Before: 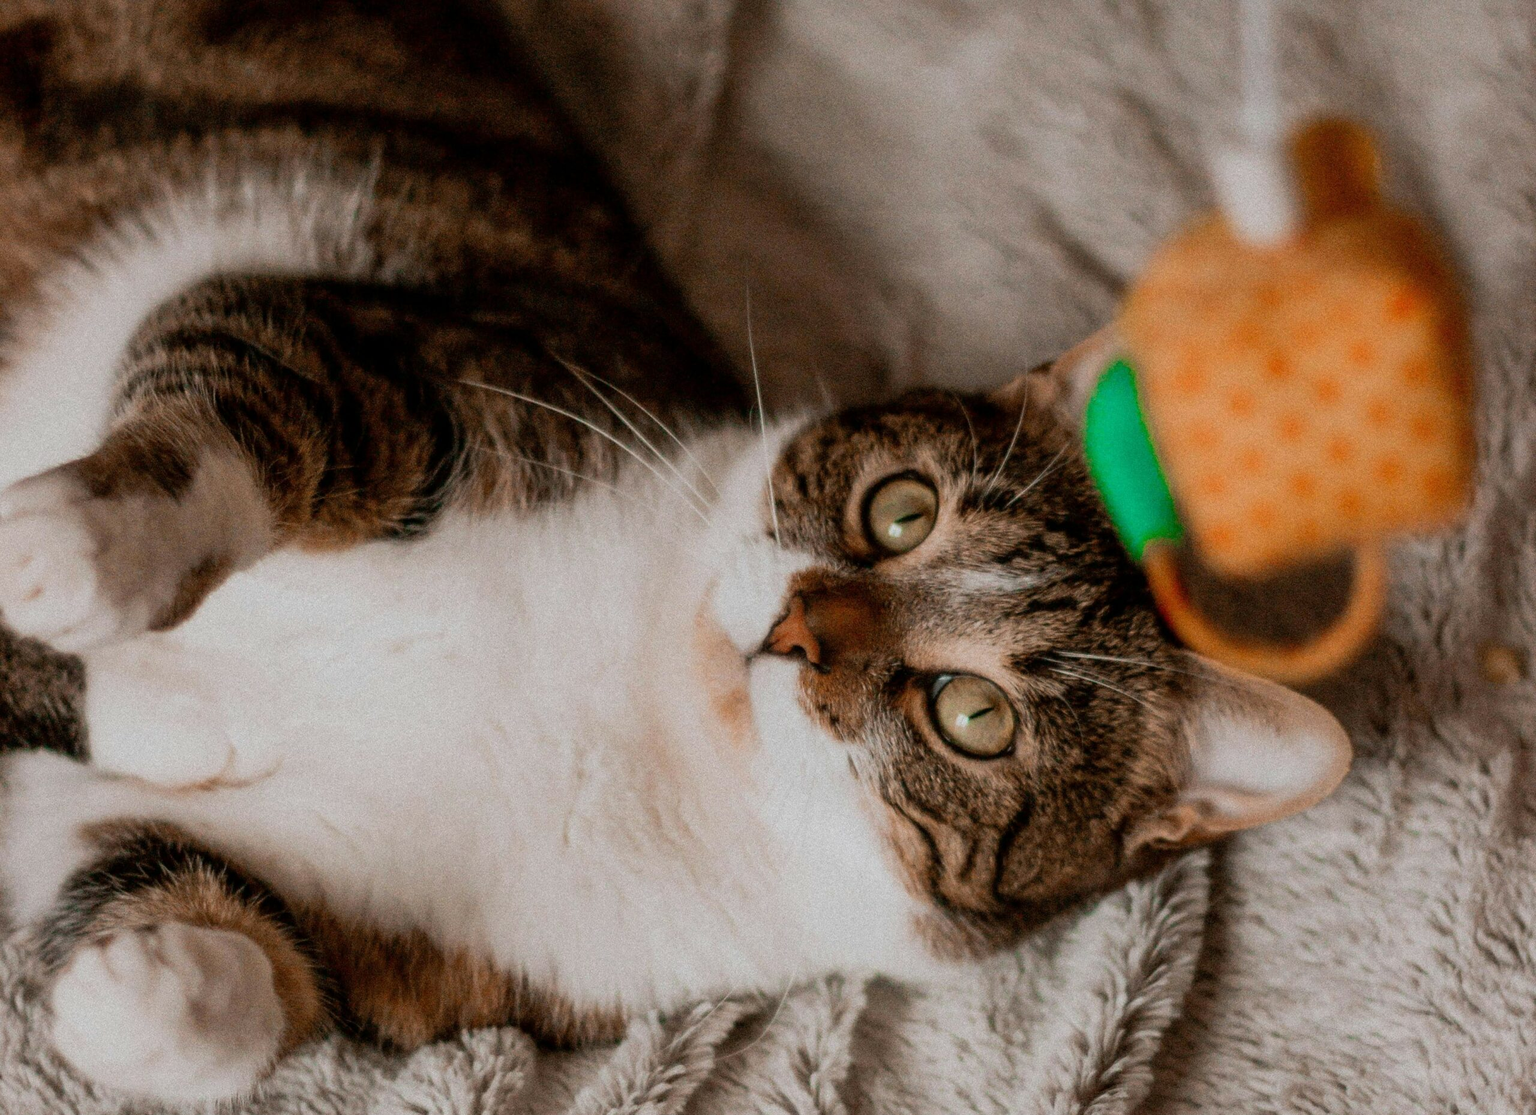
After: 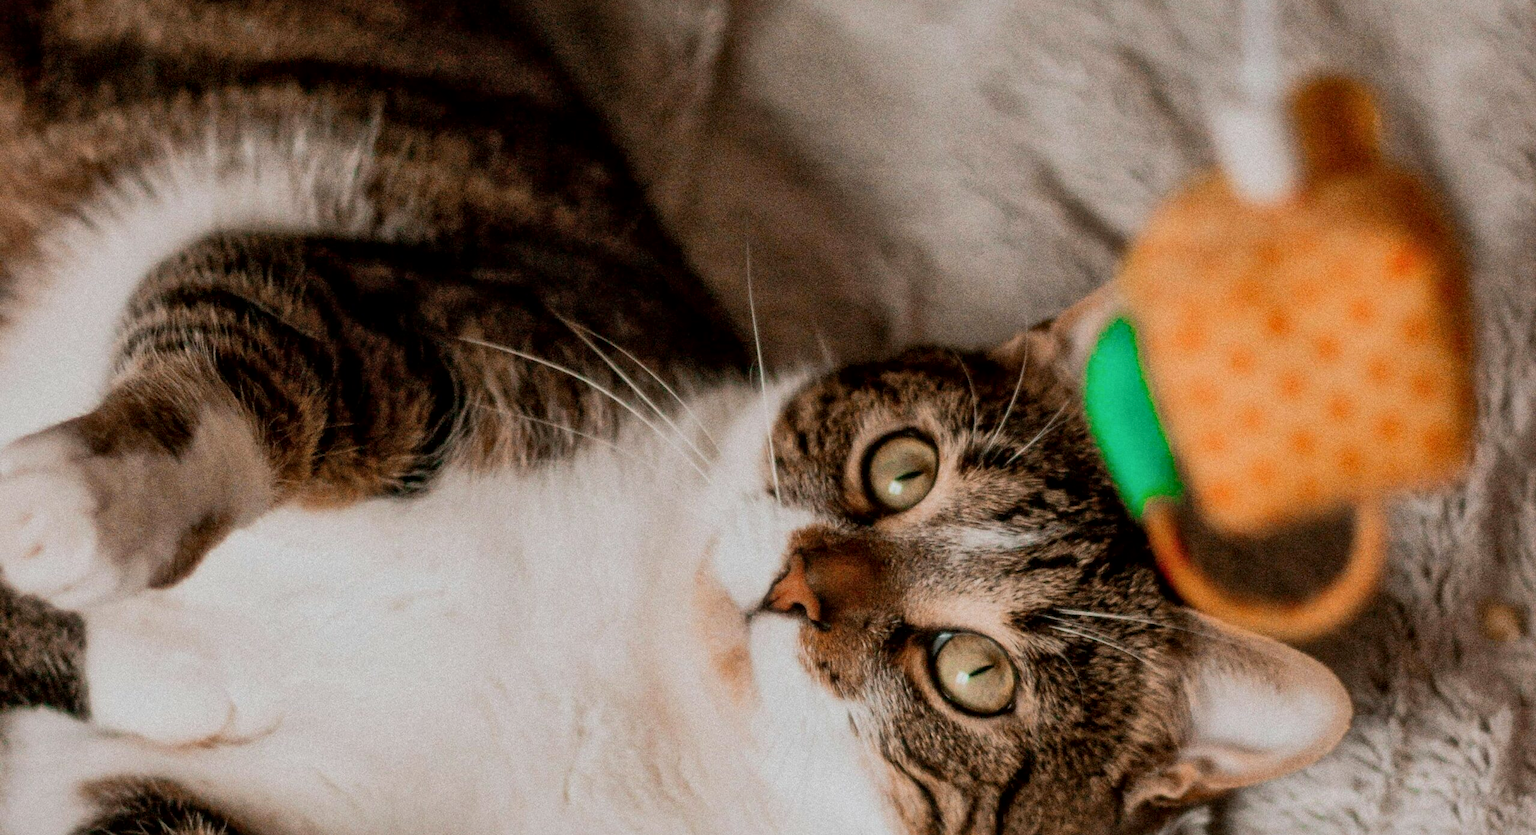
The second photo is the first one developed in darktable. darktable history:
base curve: curves: ch0 [(0, 0) (0.262, 0.32) (0.722, 0.705) (1, 1)]
local contrast: mode bilateral grid, contrast 20, coarseness 50, detail 130%, midtone range 0.2
crop: top 3.857%, bottom 21.132%
